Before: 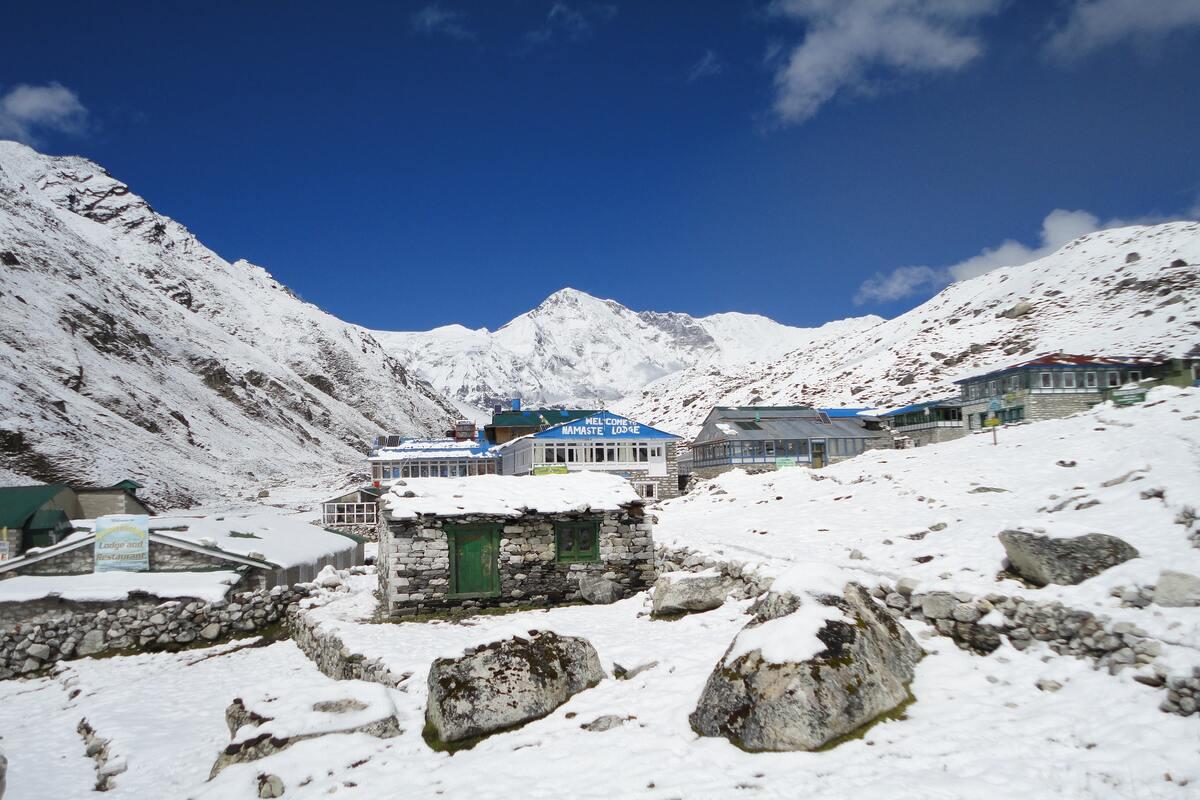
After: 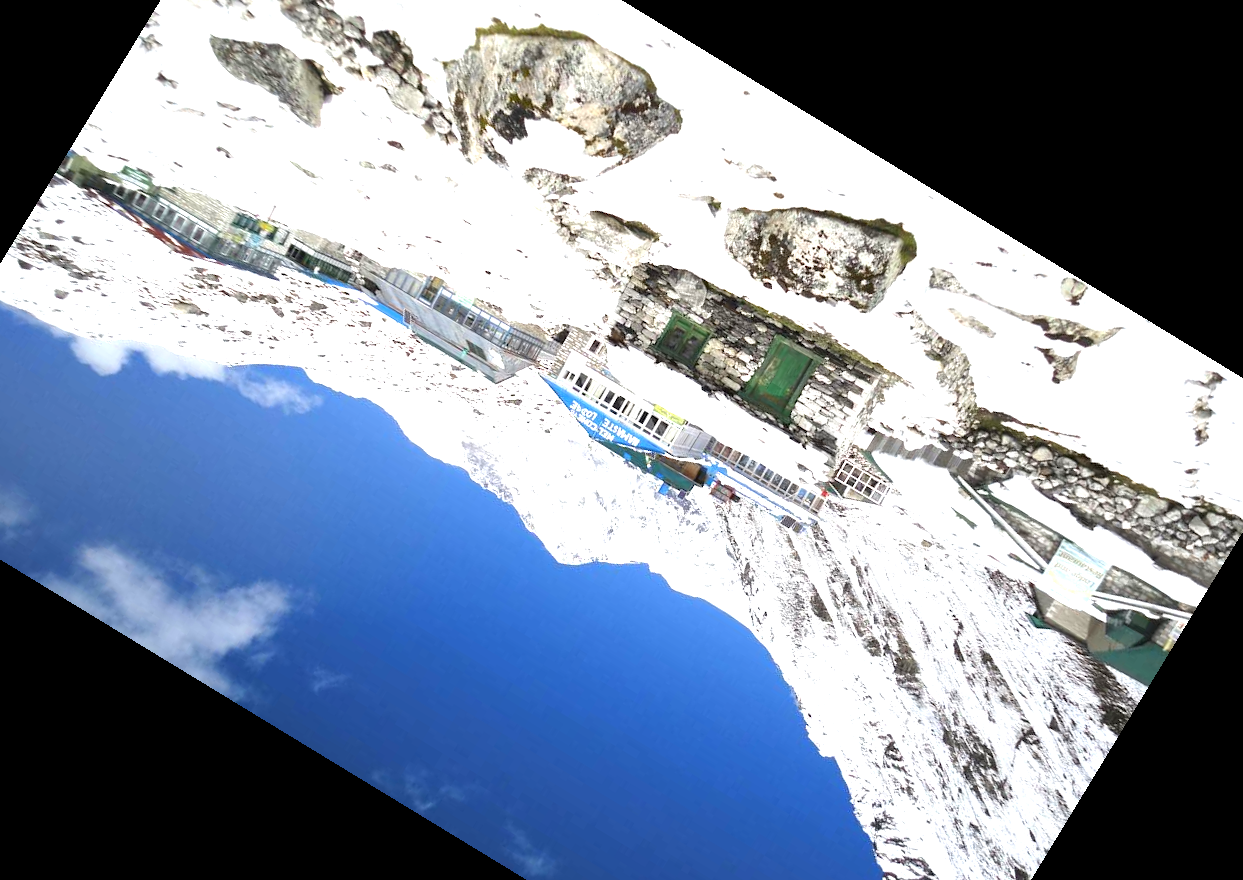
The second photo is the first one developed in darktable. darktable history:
crop and rotate: angle 148.68°, left 9.111%, top 15.603%, right 4.588%, bottom 17.041%
exposure: exposure 1.223 EV, compensate highlight preservation false
